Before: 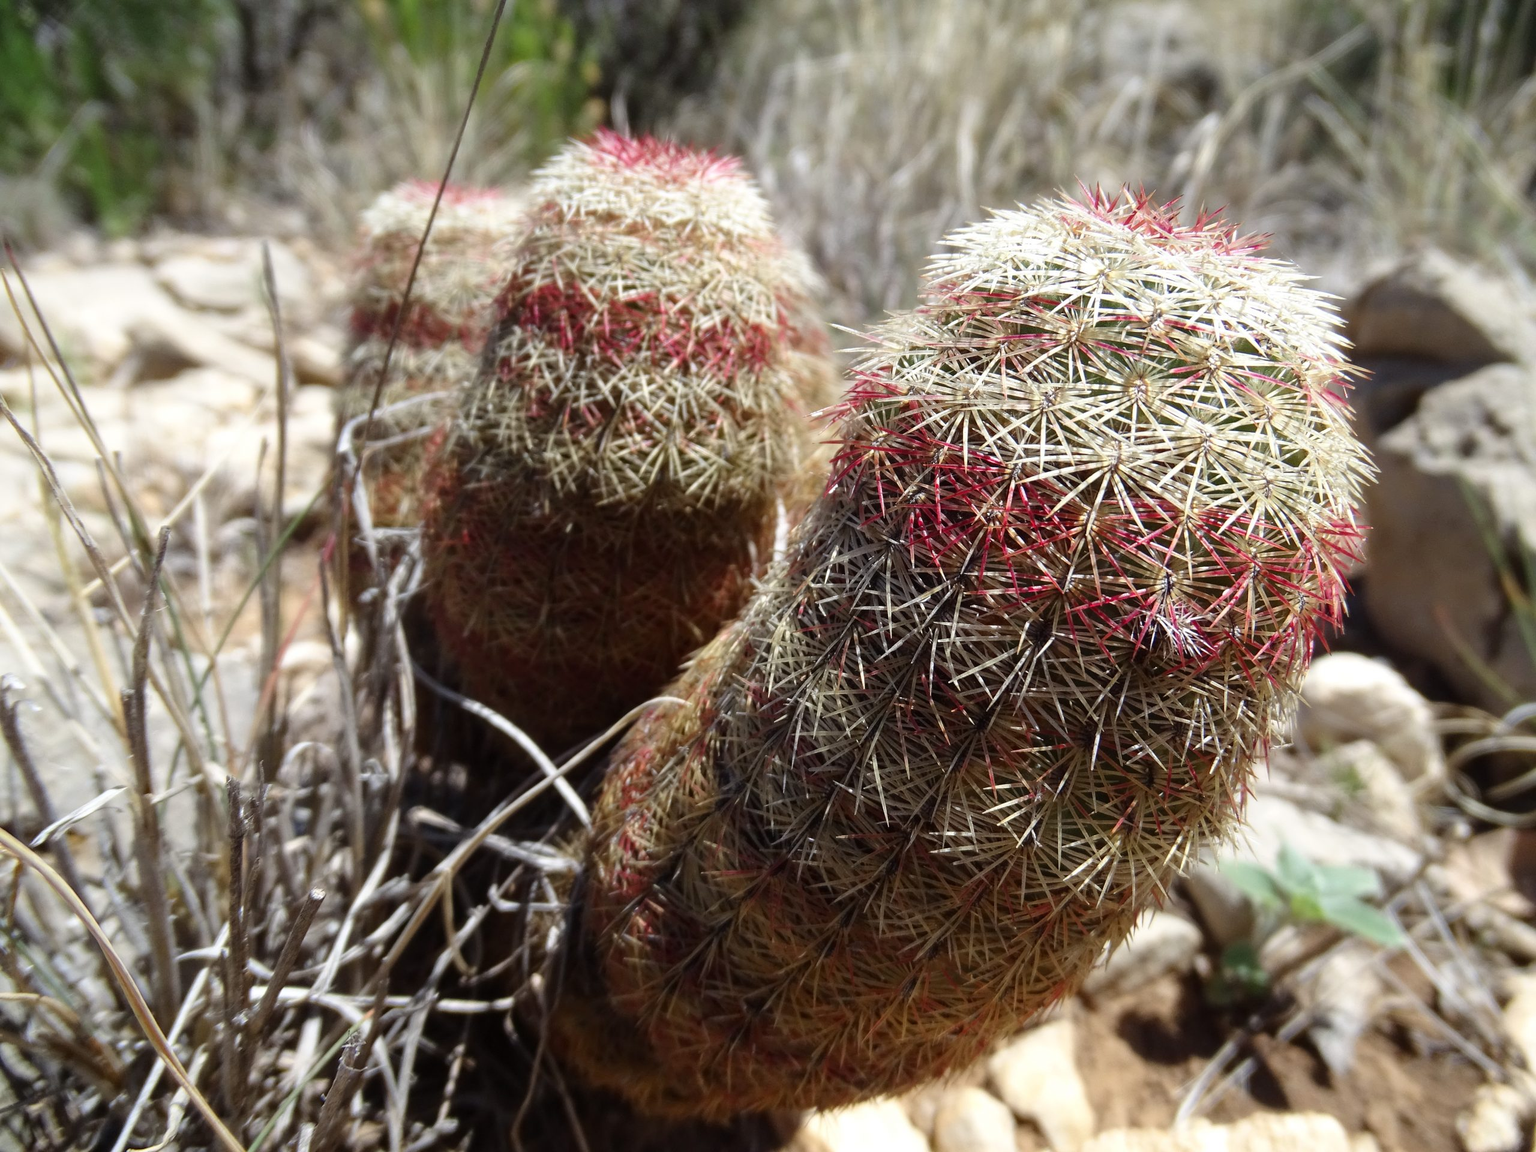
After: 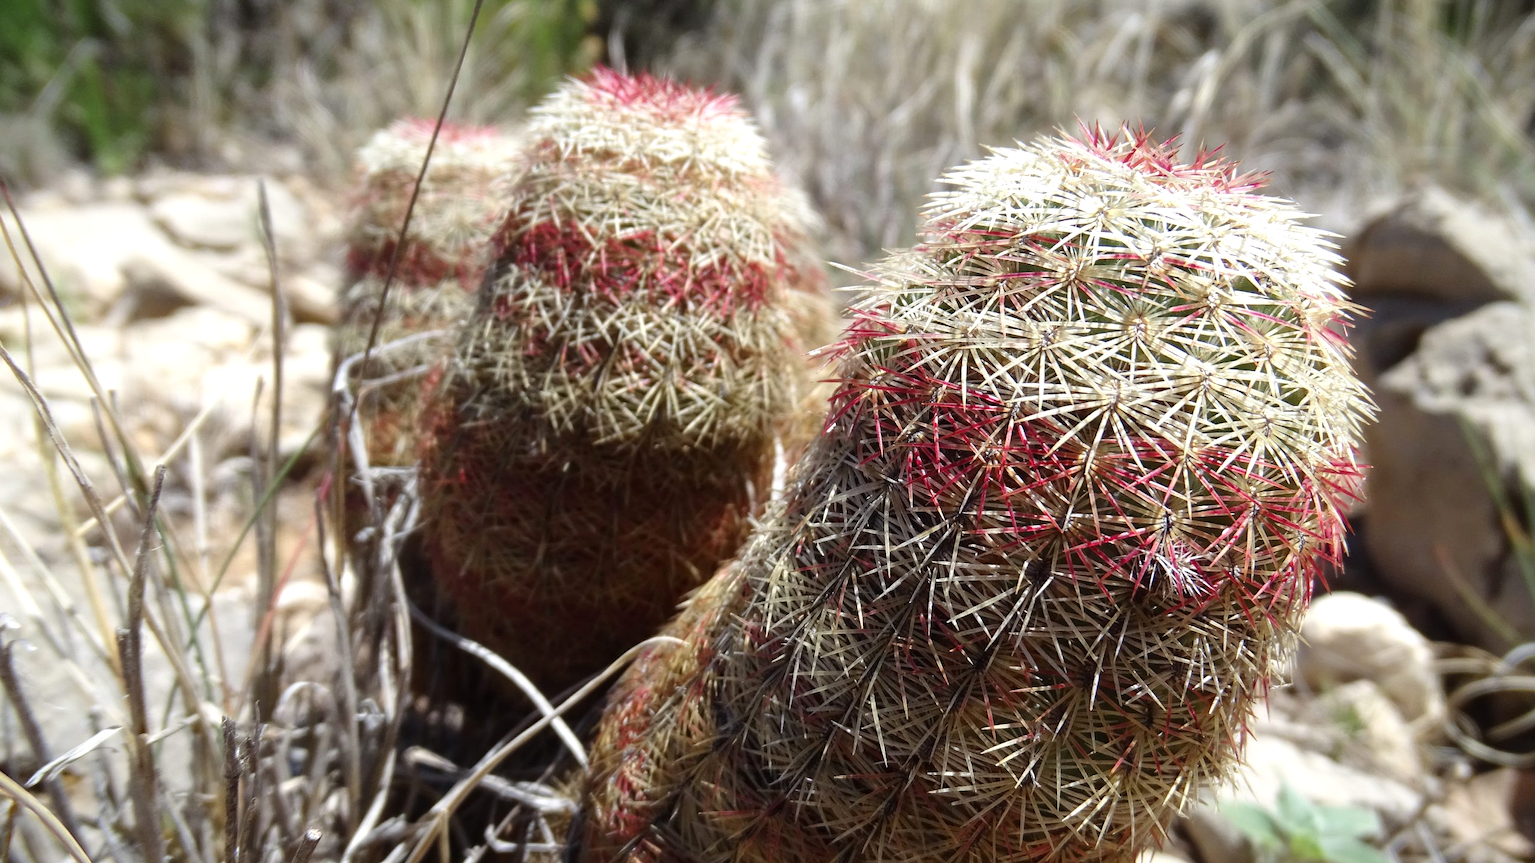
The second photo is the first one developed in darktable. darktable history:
exposure: exposure 0.161 EV, compensate highlight preservation false
vignetting: fall-off start 97.23%, saturation -0.024, center (-0.033, -0.042), width/height ratio 1.179, unbound false
crop: left 0.387%, top 5.469%, bottom 19.809%
